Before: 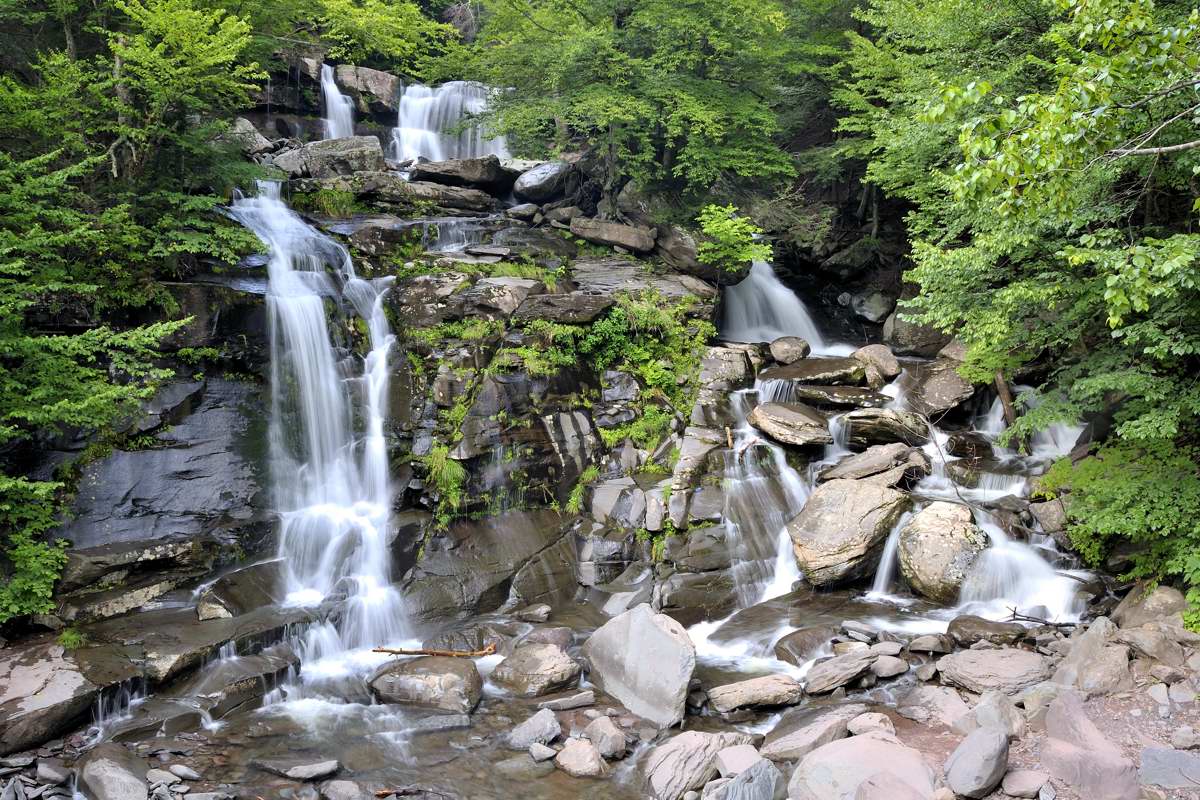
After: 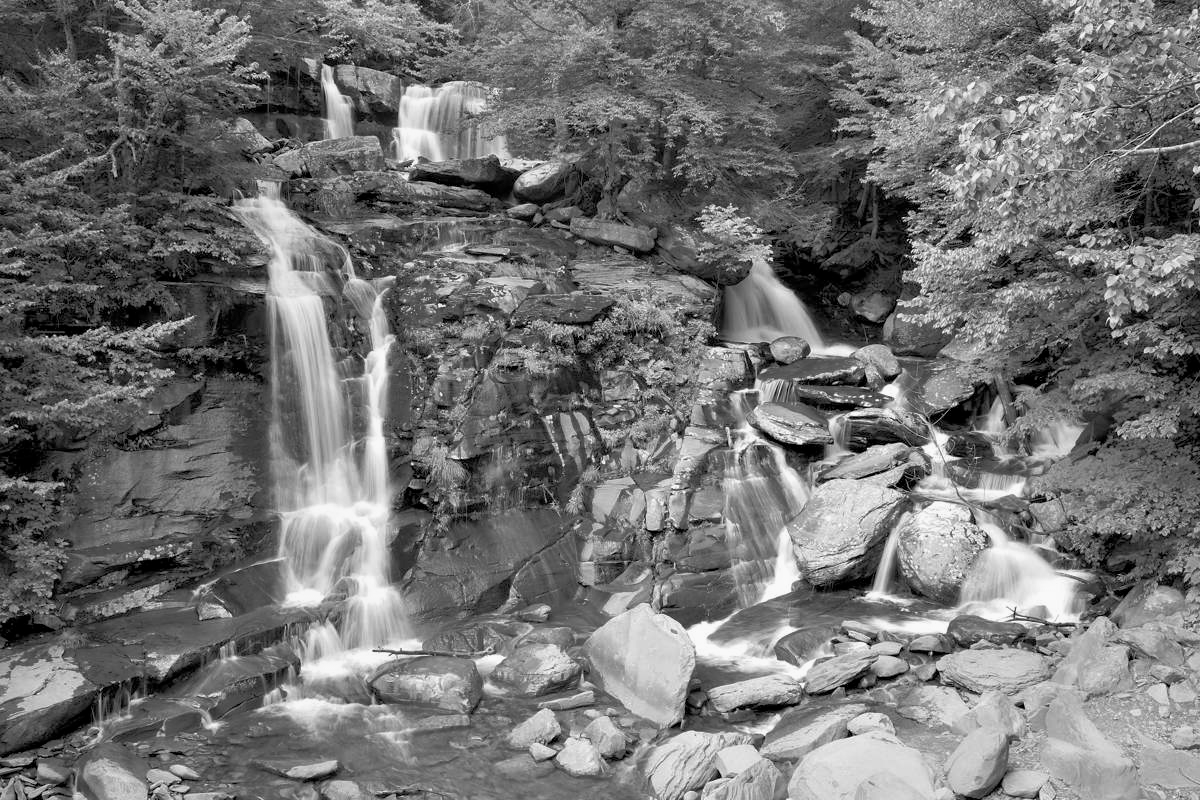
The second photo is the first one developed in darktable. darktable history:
monochrome: a 32, b 64, size 2.3
rgb curve: curves: ch0 [(0, 0) (0.072, 0.166) (0.217, 0.293) (0.414, 0.42) (1, 1)], compensate middle gray true, preserve colors basic power
